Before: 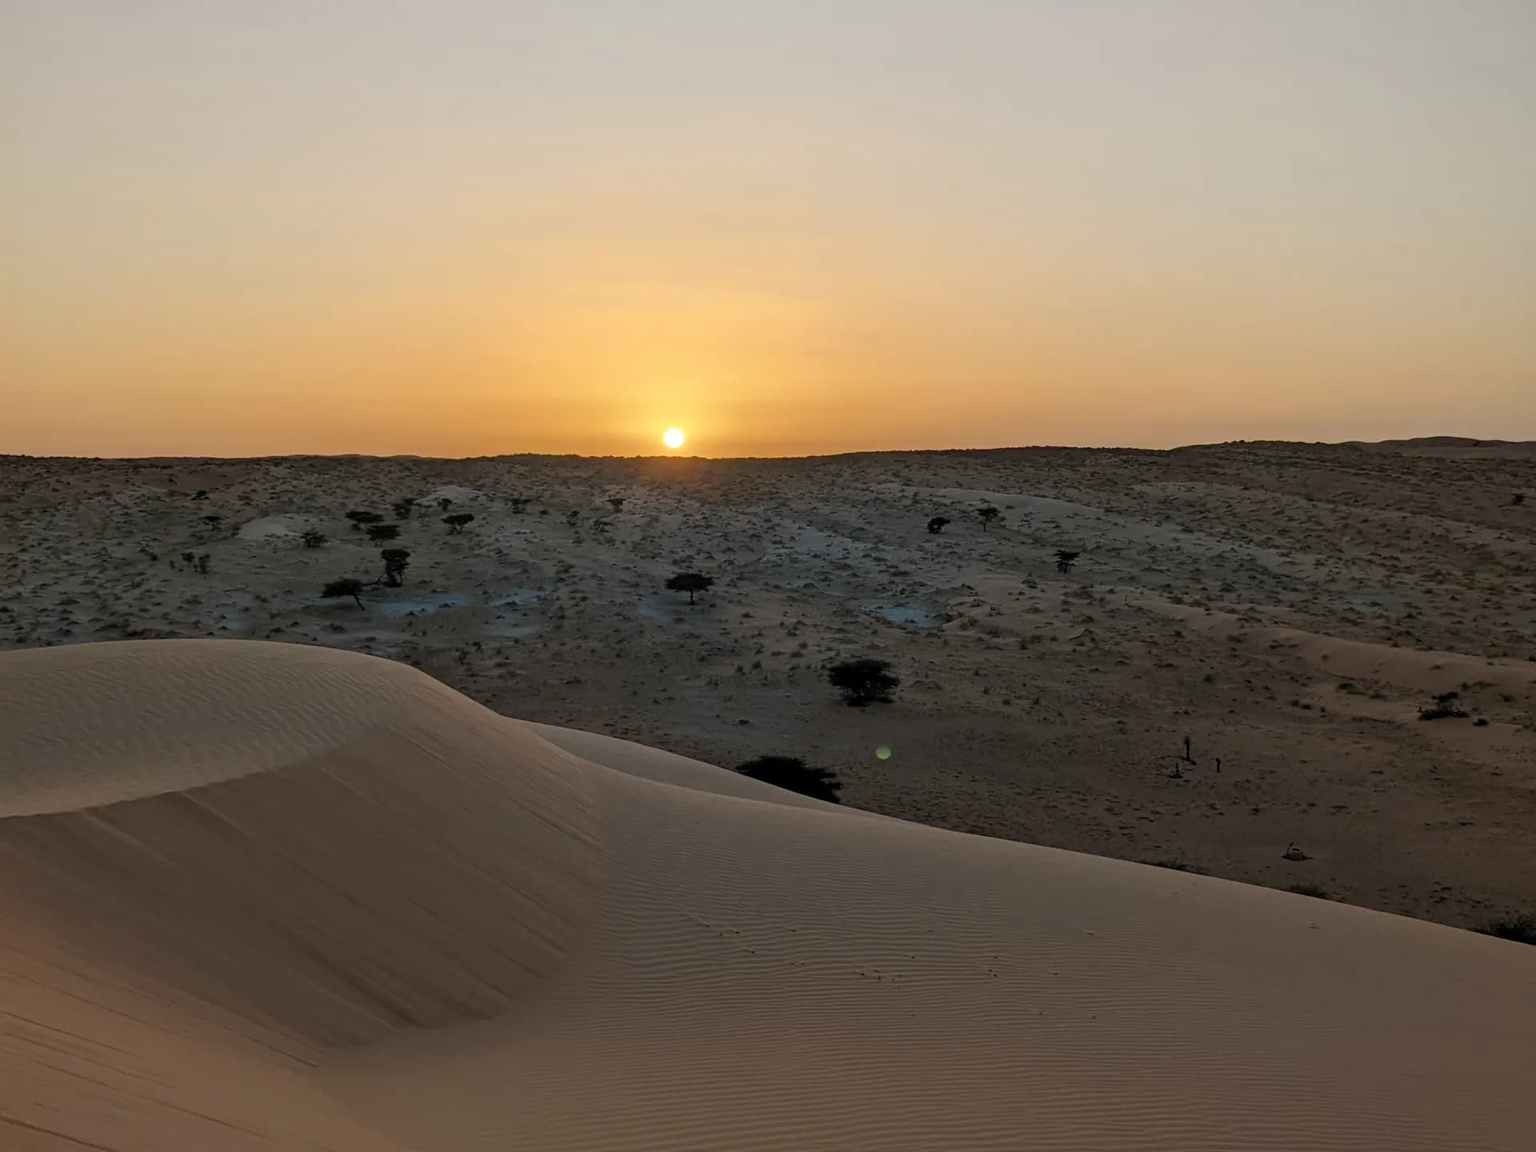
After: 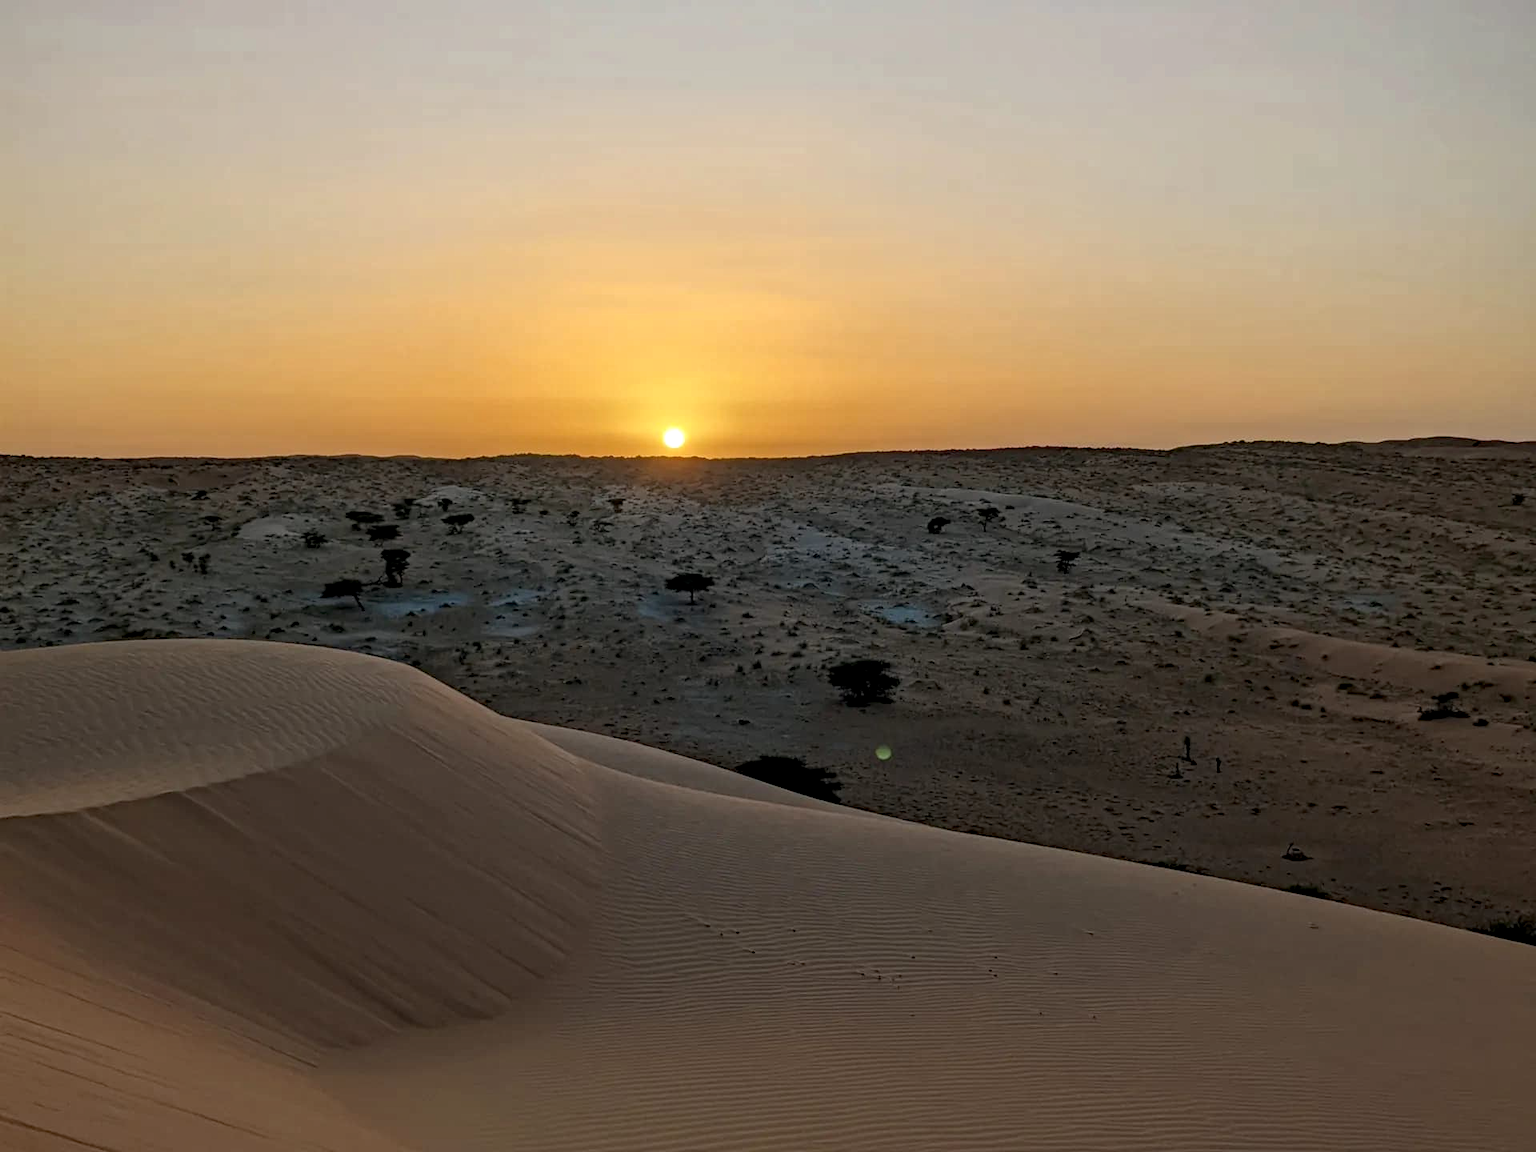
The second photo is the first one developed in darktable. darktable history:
haze removal: strength 0.29, distance 0.25, compatibility mode true, adaptive false
local contrast: on, module defaults
